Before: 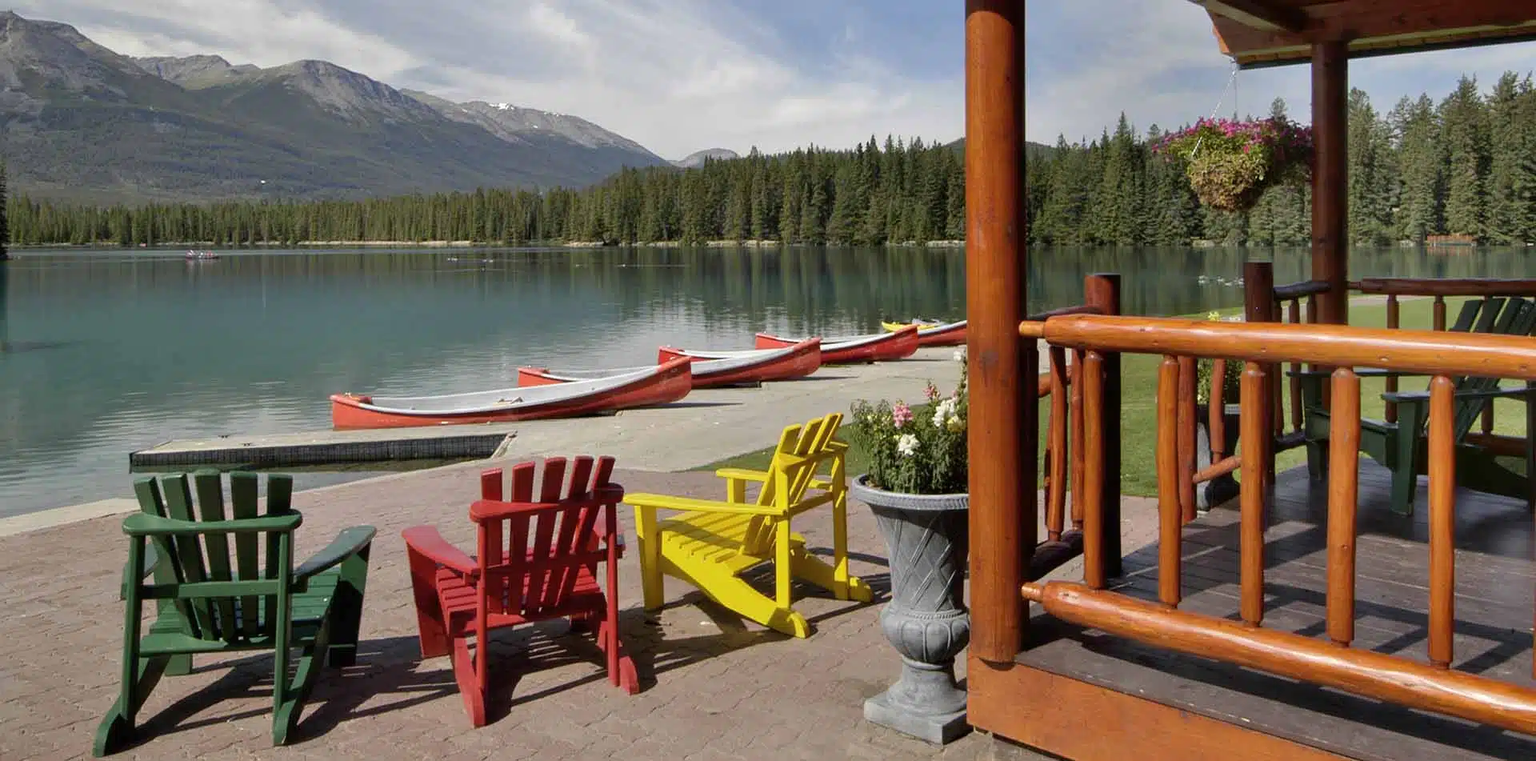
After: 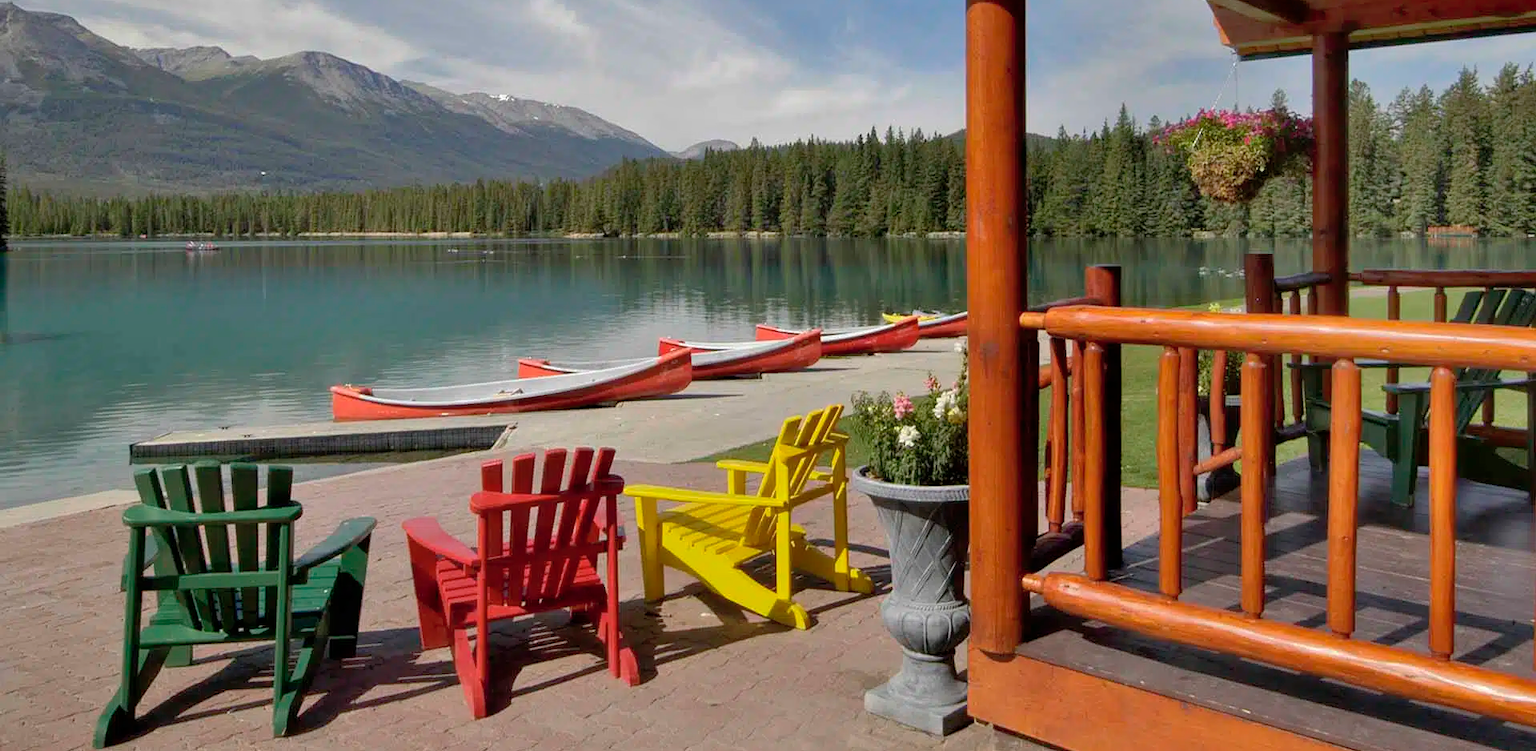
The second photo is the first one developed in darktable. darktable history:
shadows and highlights: on, module defaults
crop: top 1.201%, right 0.034%
